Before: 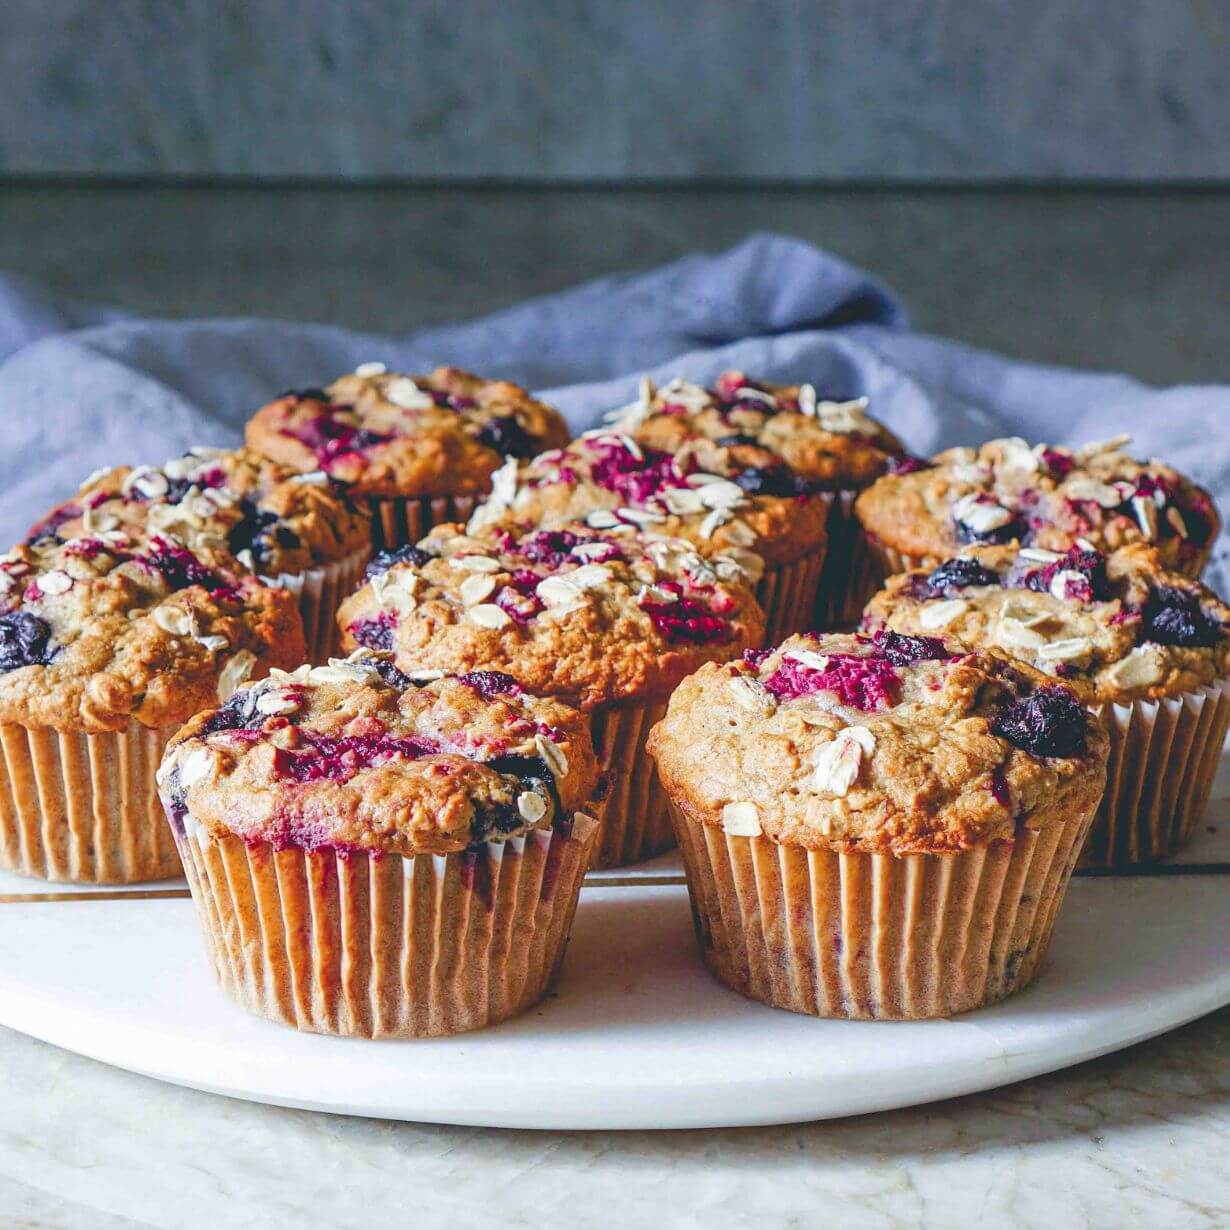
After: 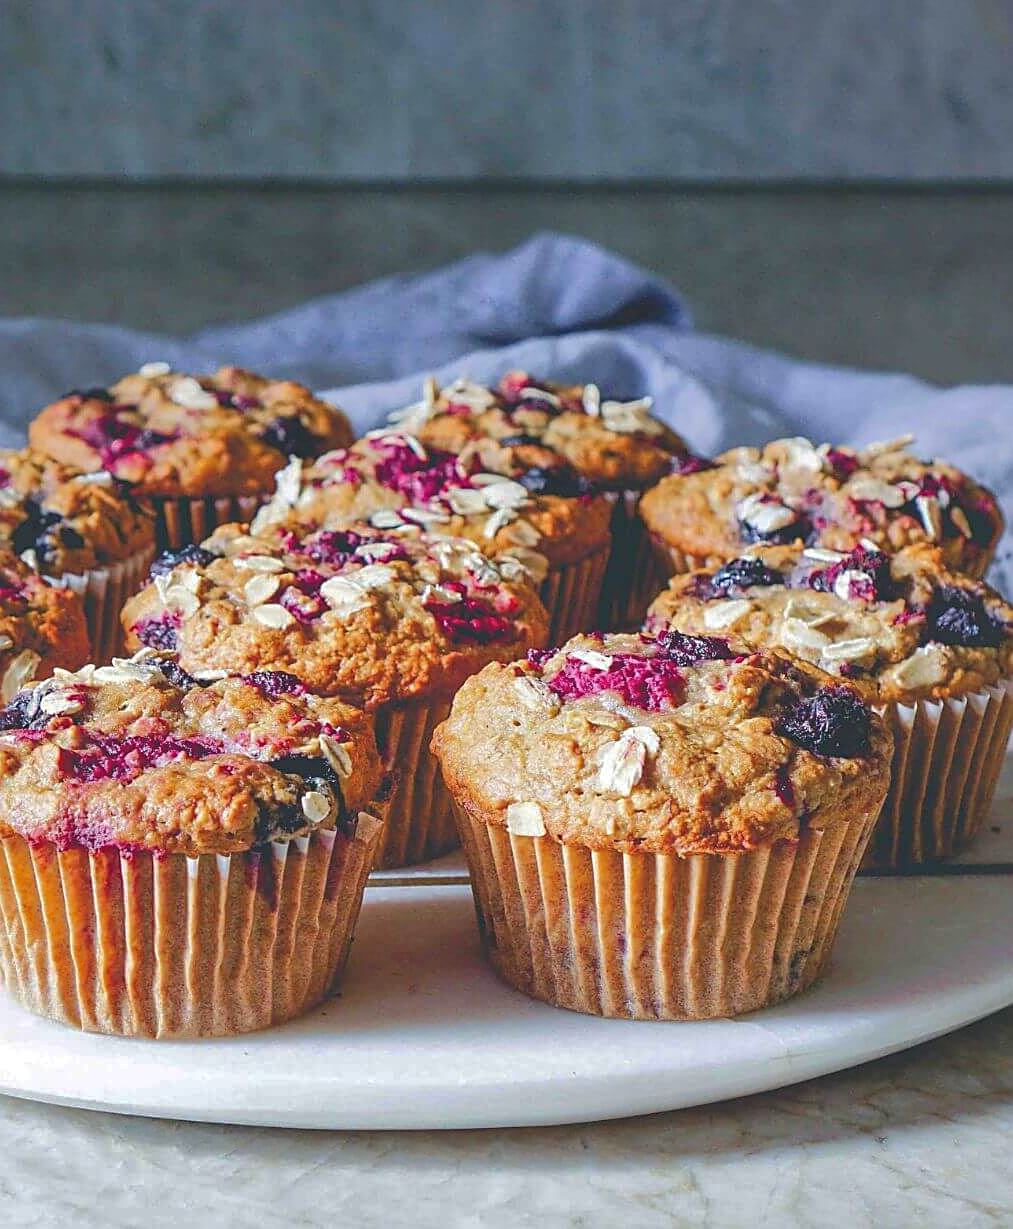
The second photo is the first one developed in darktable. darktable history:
crop: left 17.582%, bottom 0.031%
exposure: black level correction -0.005, exposure 0.054 EV, compensate highlight preservation false
shadows and highlights: shadows 40, highlights -60
tone equalizer: on, module defaults
sharpen: on, module defaults
